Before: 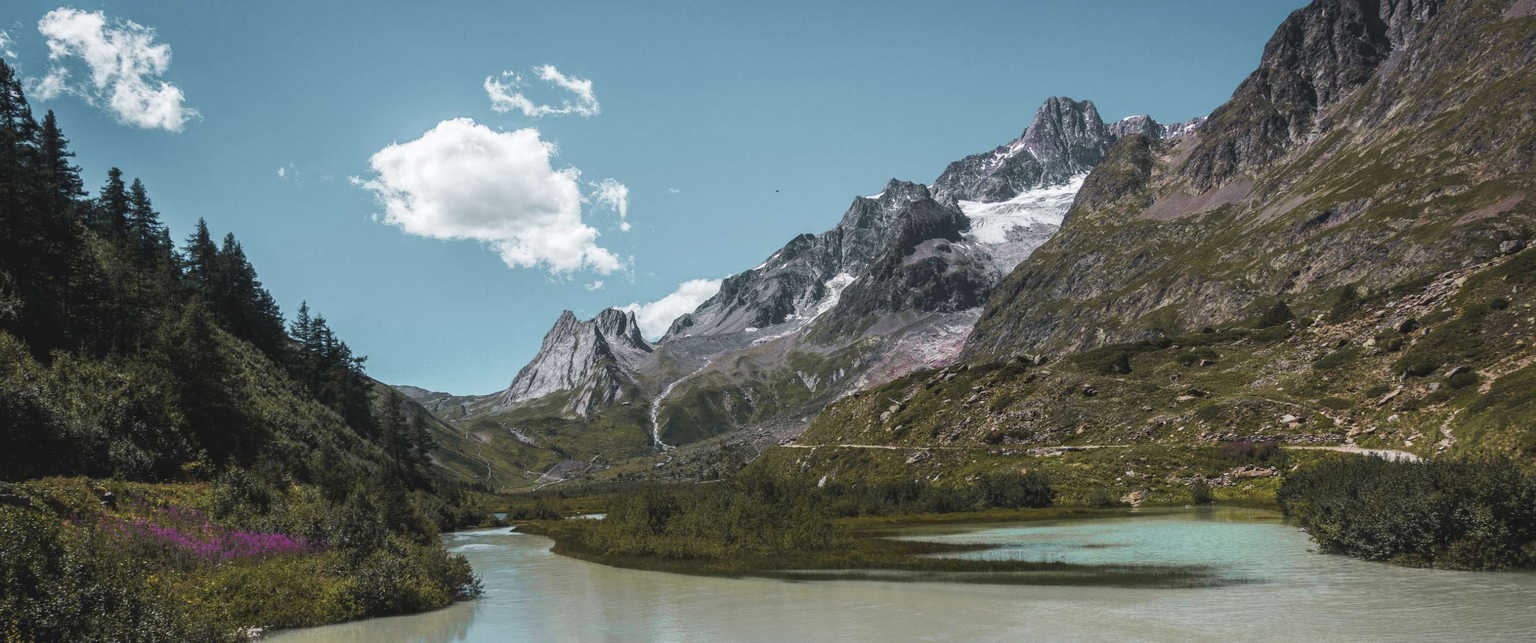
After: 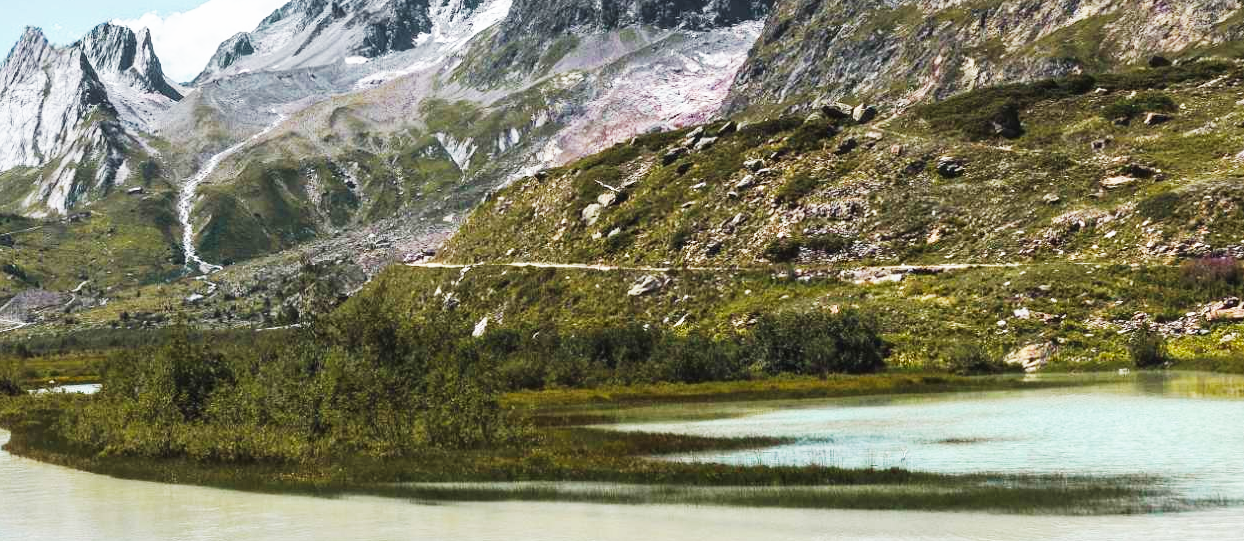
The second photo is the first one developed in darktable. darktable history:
base curve: curves: ch0 [(0, 0) (0.007, 0.004) (0.027, 0.03) (0.046, 0.07) (0.207, 0.54) (0.442, 0.872) (0.673, 0.972) (1, 1)], exposure shift 0.01, preserve colors none
crop: left 35.753%, top 45.995%, right 18.171%, bottom 6.082%
